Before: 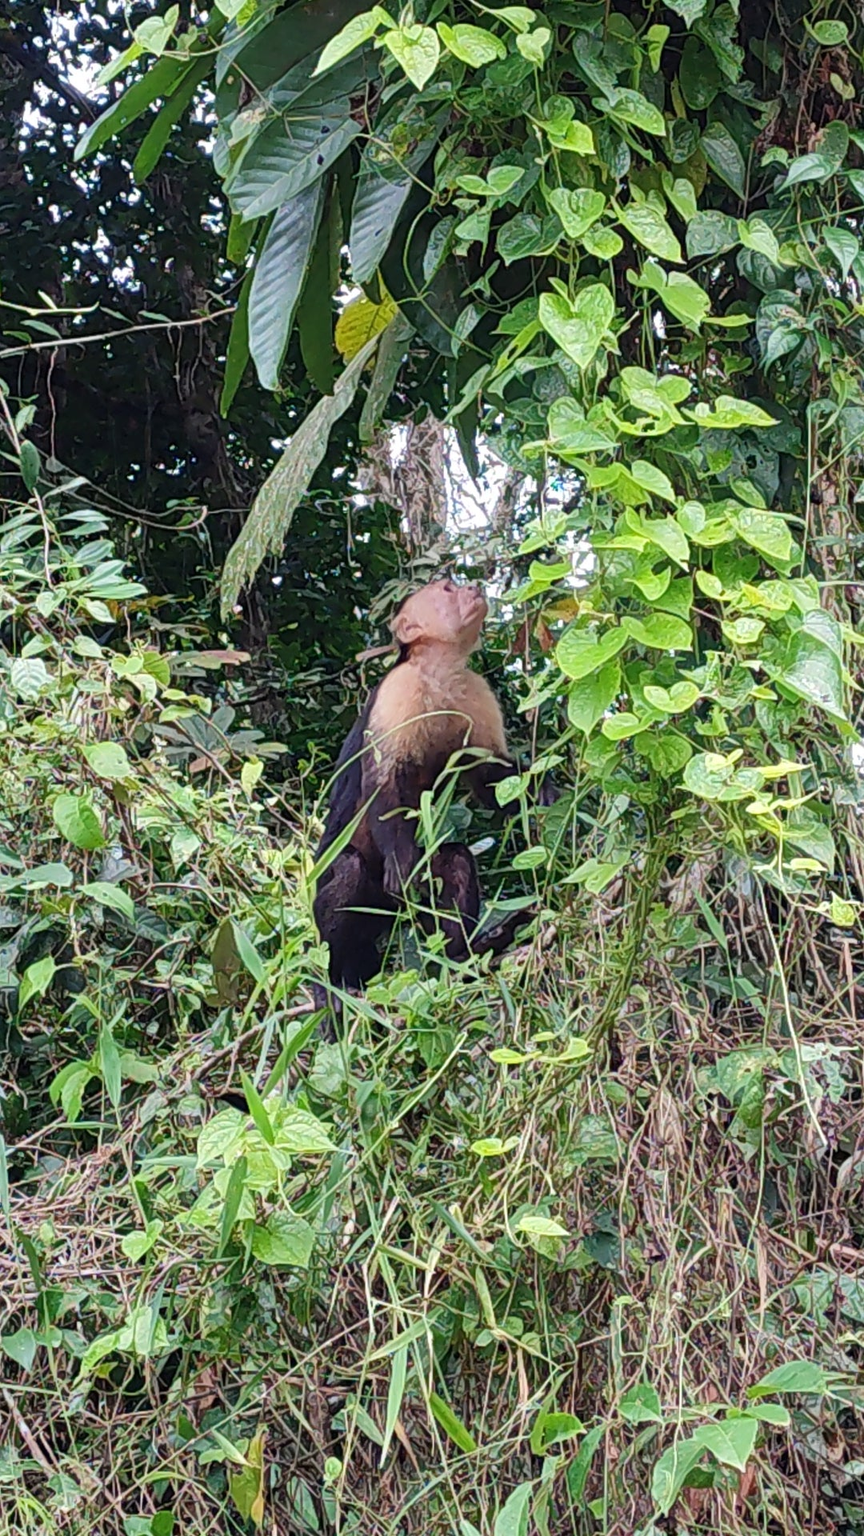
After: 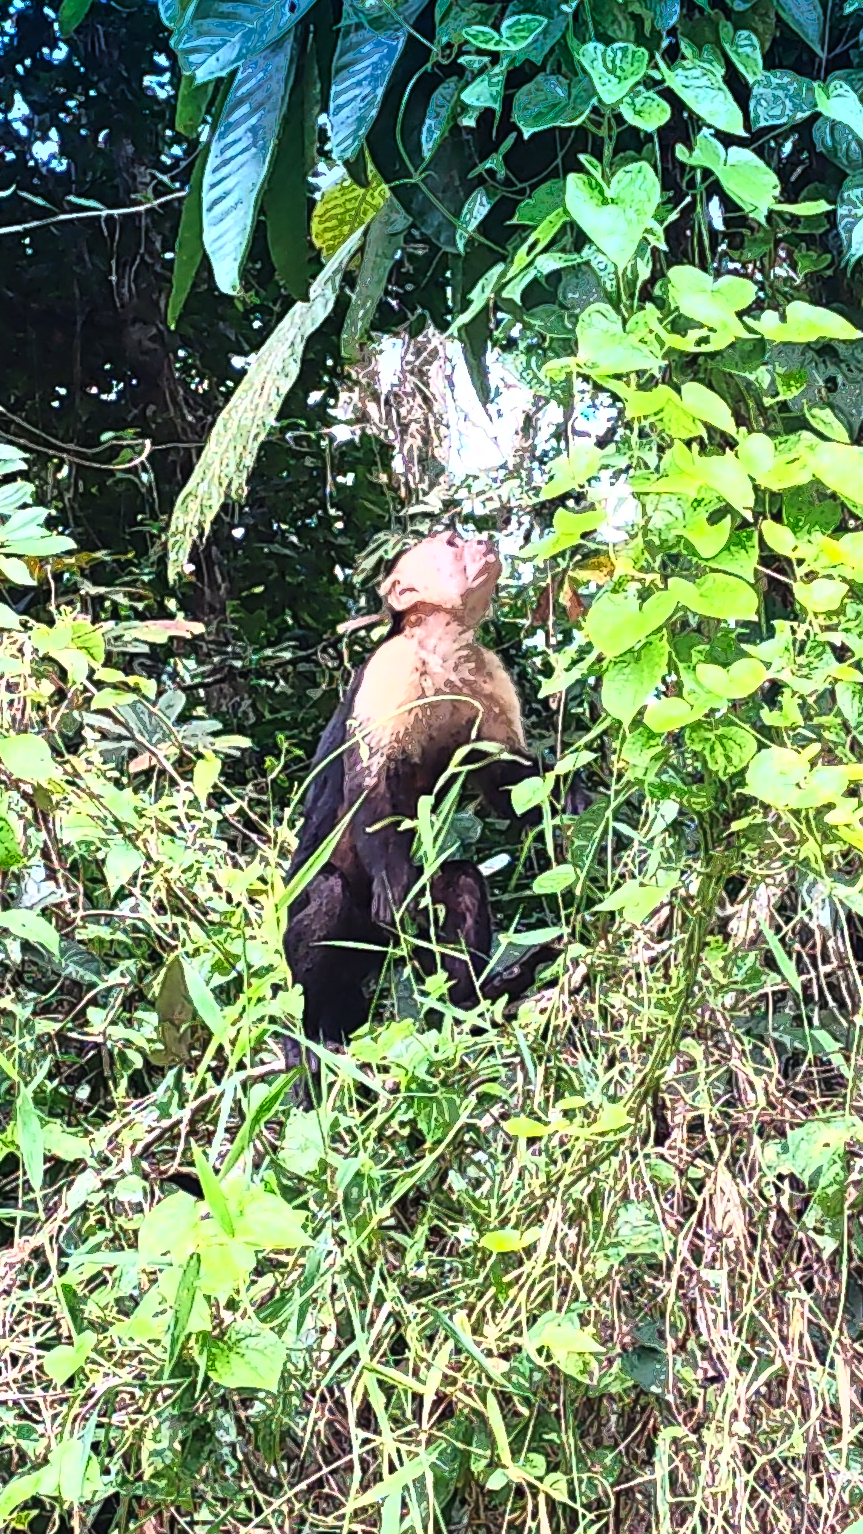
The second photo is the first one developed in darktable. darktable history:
exposure: black level correction -0.002, exposure 0.54 EV, compensate highlight preservation false
fill light: exposure -0.73 EV, center 0.69, width 2.2
crop and rotate: left 10.071%, top 10.071%, right 10.02%, bottom 10.02%
tone equalizer: -8 EV -0.75 EV, -7 EV -0.7 EV, -6 EV -0.6 EV, -5 EV -0.4 EV, -3 EV 0.4 EV, -2 EV 0.6 EV, -1 EV 0.7 EV, +0 EV 0.75 EV, edges refinement/feathering 500, mask exposure compensation -1.57 EV, preserve details no
graduated density: density 2.02 EV, hardness 44%, rotation 0.374°, offset 8.21, hue 208.8°, saturation 97%
